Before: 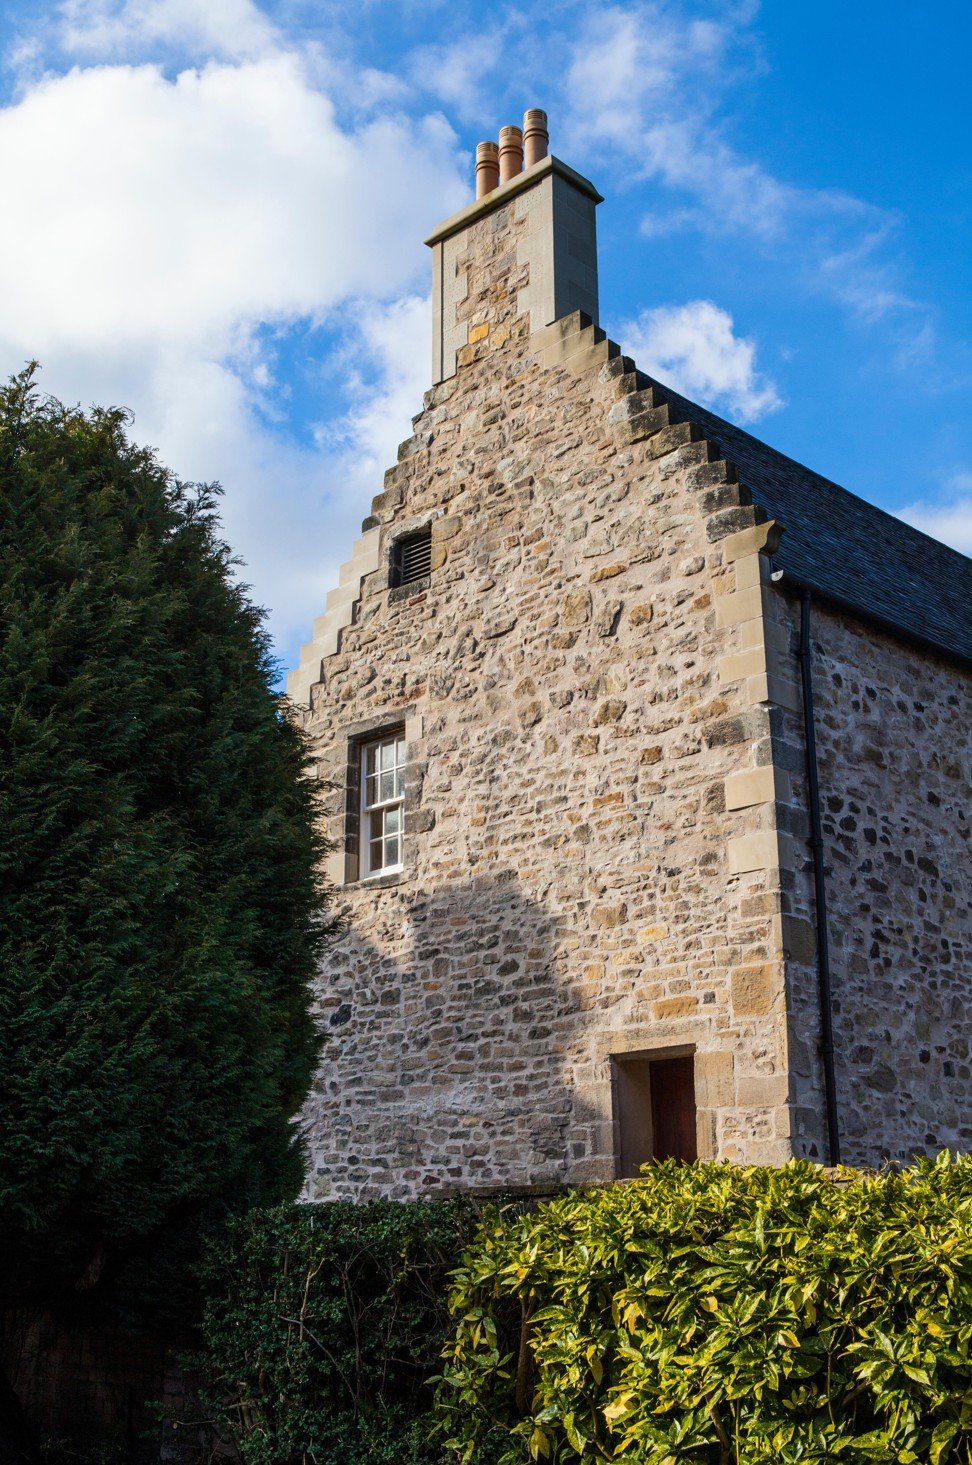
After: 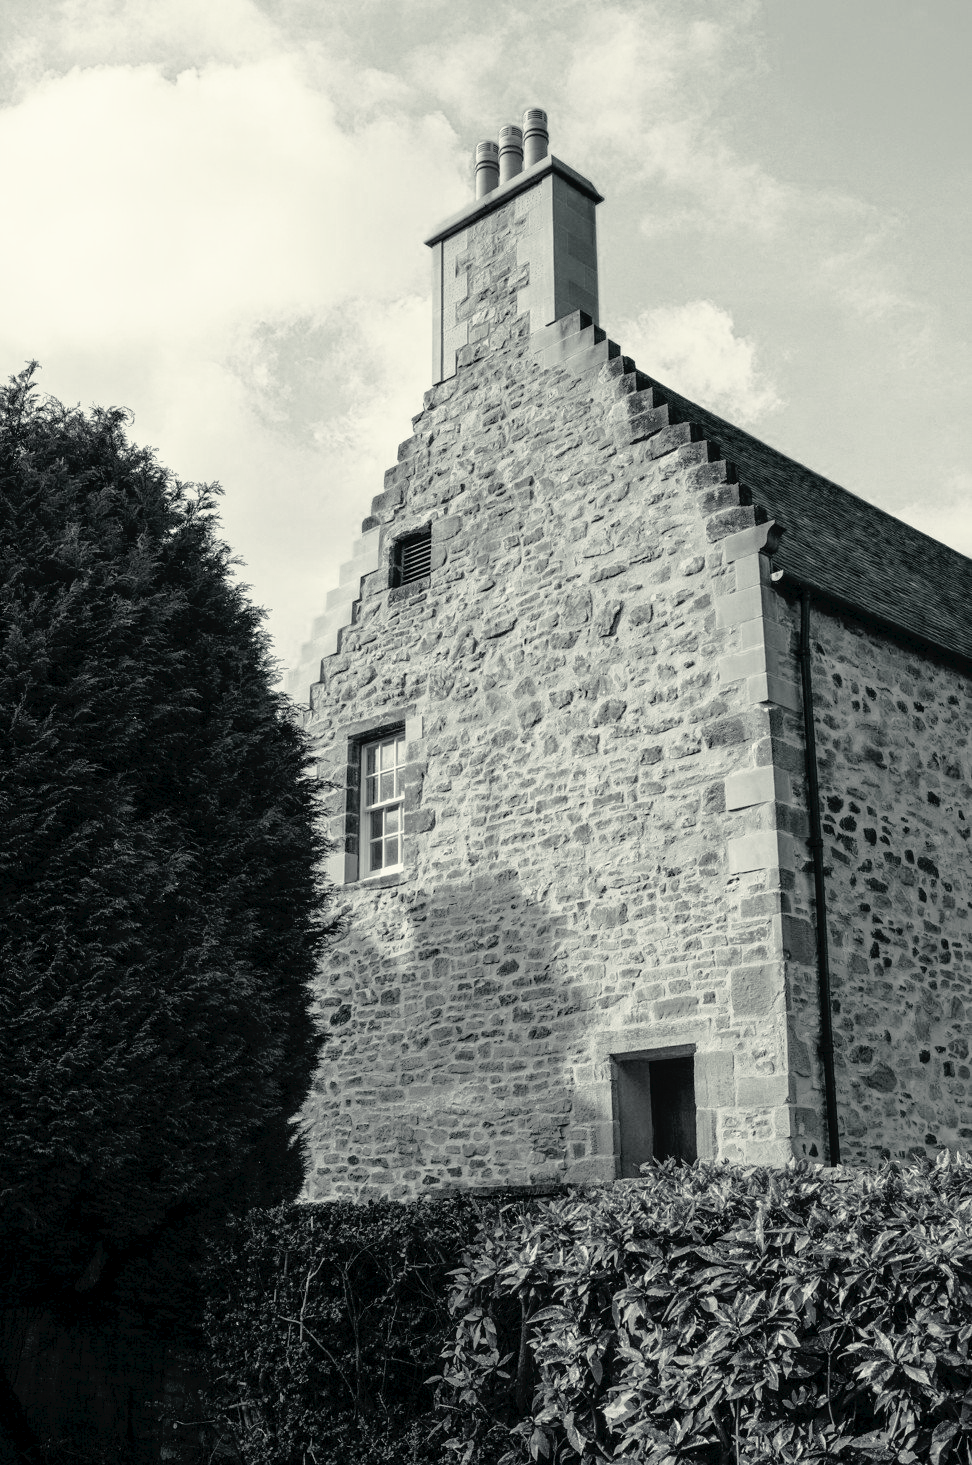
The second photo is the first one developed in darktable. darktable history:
tone curve: curves: ch0 [(0, 0) (0.003, 0.03) (0.011, 0.03) (0.025, 0.033) (0.044, 0.038) (0.069, 0.057) (0.1, 0.109) (0.136, 0.174) (0.177, 0.243) (0.224, 0.313) (0.277, 0.391) (0.335, 0.464) (0.399, 0.515) (0.468, 0.563) (0.543, 0.616) (0.623, 0.679) (0.709, 0.766) (0.801, 0.865) (0.898, 0.948) (1, 1)], preserve colors none
color look up table: target L [86, 92.85, 87.15, 78.81, 85.27, 74.44, 58.43, 49.98, 56.9, 50.44, 38.6, 51.09, 23.9, 200.14, 83.48, 66.51, 66.16, 58.51, 60.8, 54.81, 33.56, 56.98, 38.6, 30.66, 20.05, 12.28, 96.34, 91.46, 79.52, 85.37, 89.87, 72.49, 73.7, 54.97, 85.37, 63.61, 62, 59.96, 35.29, 40.93, 24.68, 12.45, 90.31, 81.23, 85.98, 82.76, 75.15, 41.44, 2.459], target a [-1.576, -2.468, -1.214, -2.141, -1.766, -2.388, -3.8, -2.487, -3.625, -3.166, -2.848, -3.144, -1.059, 0, -1.608, -3.205, -3.081, -3.419, -3.295, -3.394, -1.943, -3.239, -2.848, -1.615, -1.807, -0.684, -2.582, -2.856, -2.277, -1.263, -1.482, -2.8, -2.469, -2.848, -1.263, -3.033, -2.925, -3.949, -2.338, -3.041, -1.631, -1.394, -1.722, -2.336, -1.718, -1.61, -2.541, -3.34, -2.412], target b [5.978, 10.87, 6.088, 5.086, 6.963, 4.574, 3.696, 1.438, 2.664, 2.064, -0.264, 2.137, -0.834, 0, 6.326, 4.541, 4.021, 3.83, 3.691, 2.75, -0.675, 2.785, -0.264, -0.639, -0.651, -0.748, 12.62, 9.689, 5.169, 6.596, 8.201, 4.403, 5.086, 2.125, 6.596, 3.172, 3.069, 4.232, -0.163, 0.778, -1.03, -0.509, 8.324, 5.85, 6.68, 6.337, 4.615, 0.669, -0.667], num patches 49
